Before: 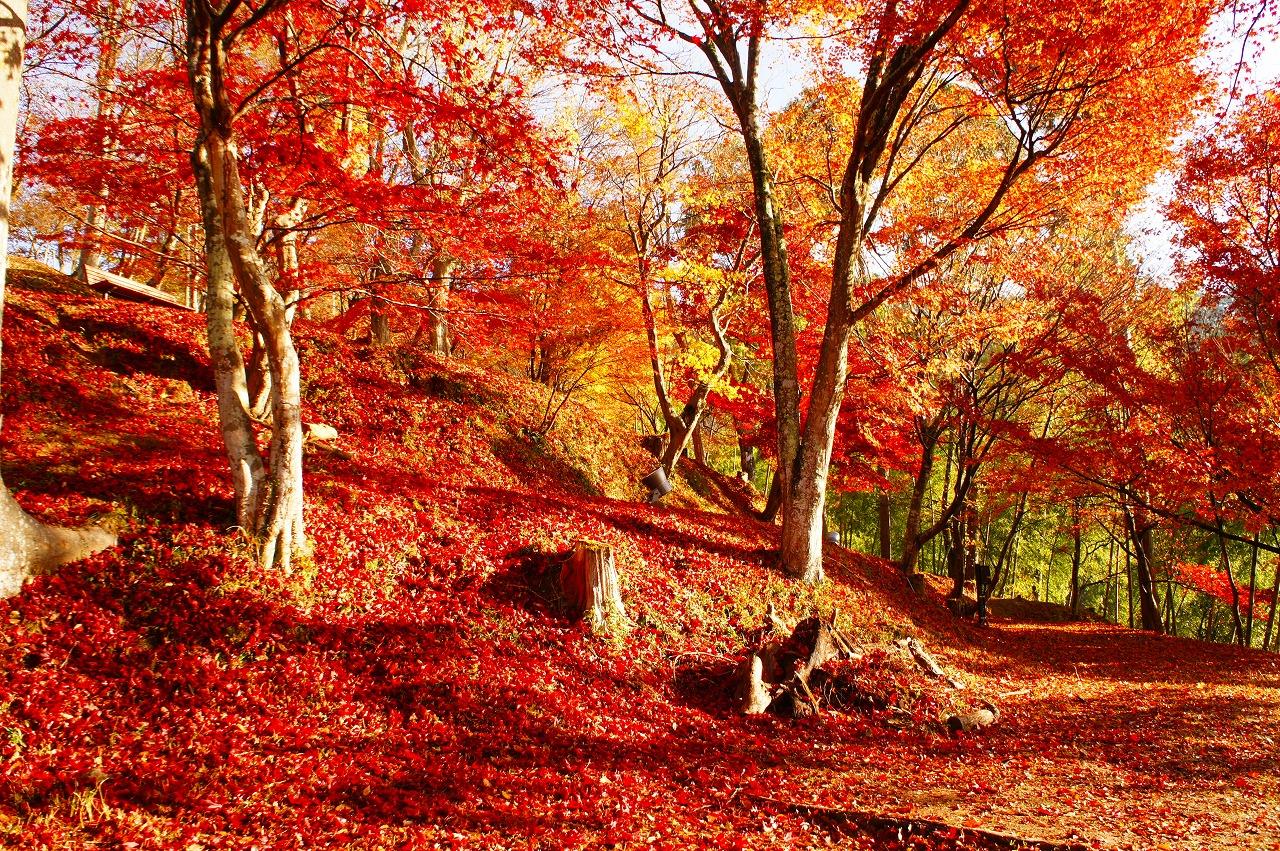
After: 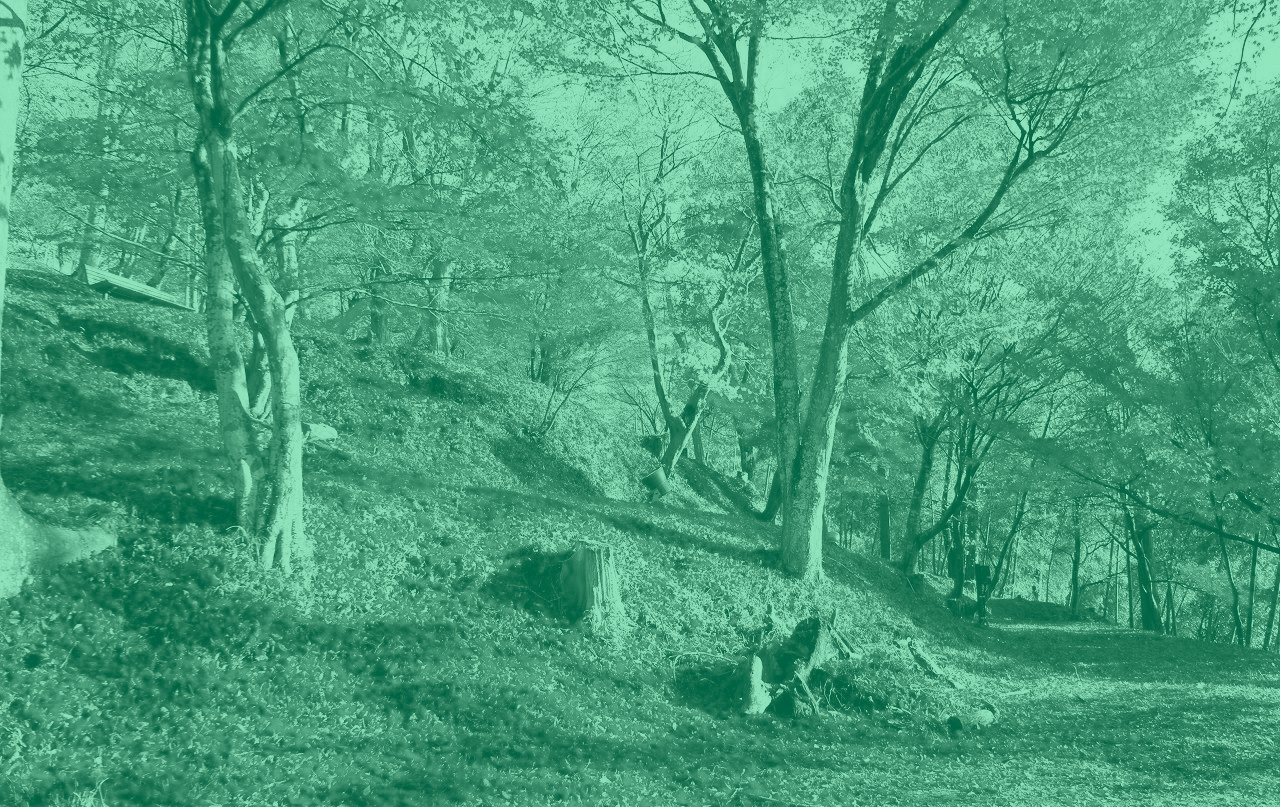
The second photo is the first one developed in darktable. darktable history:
color zones: curves: ch0 [(0, 0.533) (0.126, 0.533) (0.234, 0.533) (0.368, 0.357) (0.5, 0.5) (0.625, 0.5) (0.74, 0.637) (0.875, 0.5)]; ch1 [(0.004, 0.708) (0.129, 0.662) (0.25, 0.5) (0.375, 0.331) (0.496, 0.396) (0.625, 0.649) (0.739, 0.26) (0.875, 0.5) (1, 0.478)]; ch2 [(0, 0.409) (0.132, 0.403) (0.236, 0.558) (0.379, 0.448) (0.5, 0.5) (0.625, 0.5) (0.691, 0.39) (0.875, 0.5)]
colorize: hue 147.6°, saturation 65%, lightness 21.64%
crop and rotate: top 0%, bottom 5.097%
